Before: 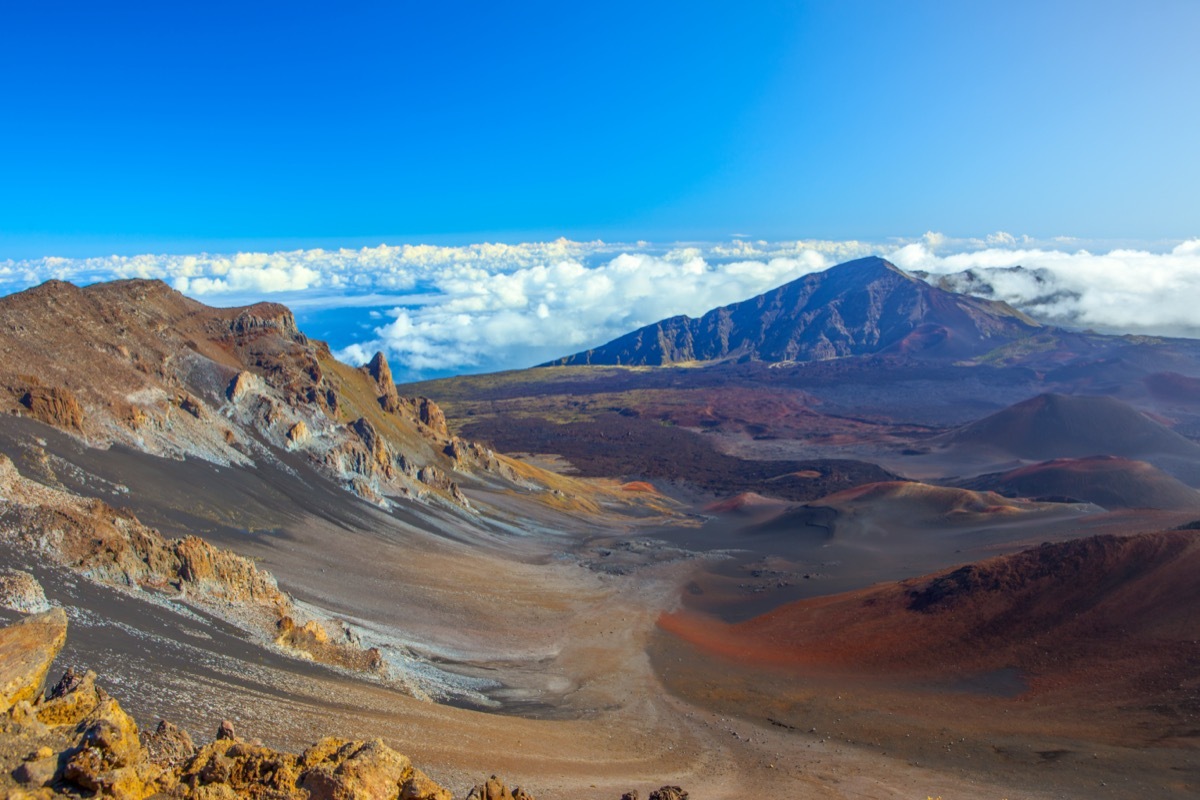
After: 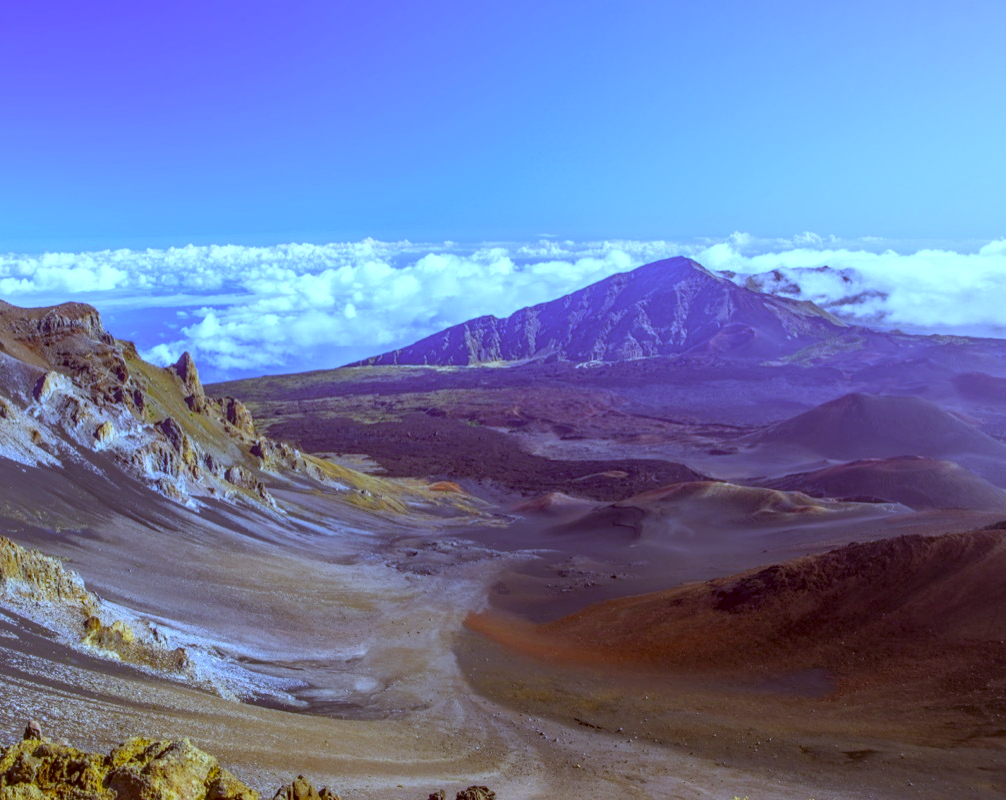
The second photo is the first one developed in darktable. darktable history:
white balance: red 0.766, blue 1.537
color correction: highlights a* -5.94, highlights b* 9.48, shadows a* 10.12, shadows b* 23.94
local contrast: on, module defaults
crop: left 16.145%
